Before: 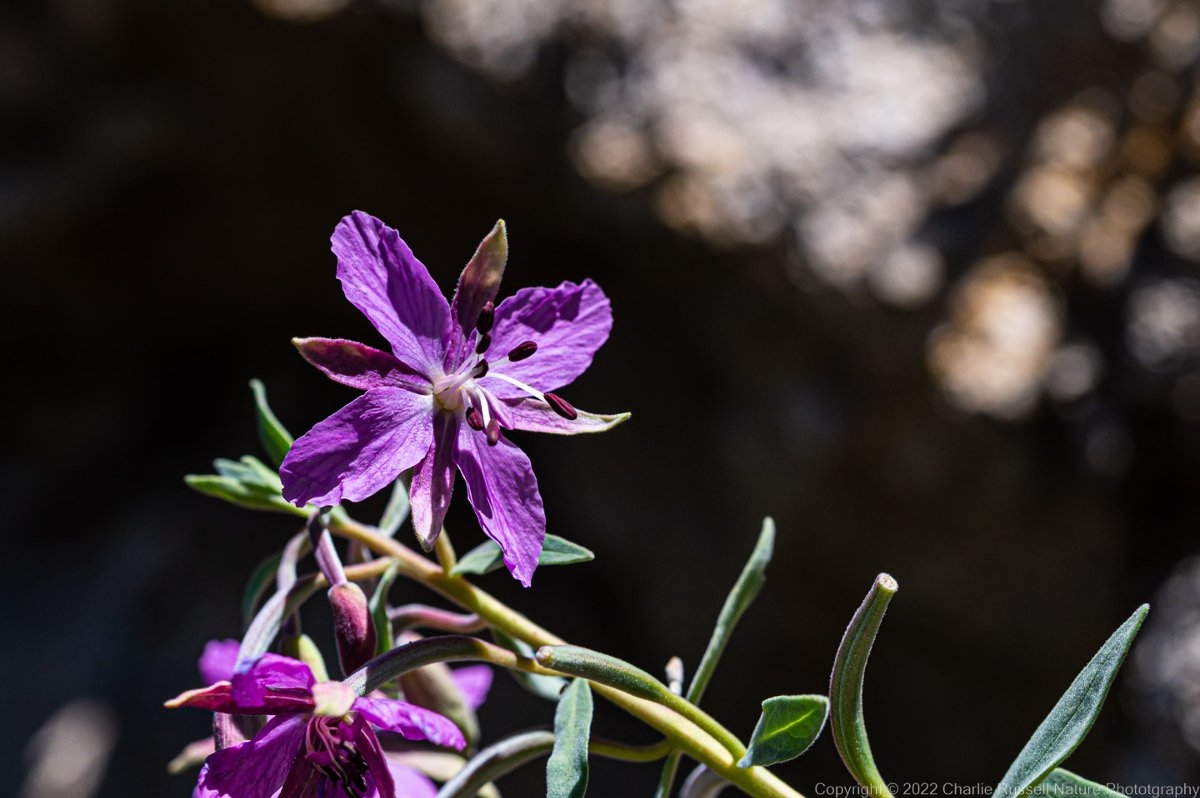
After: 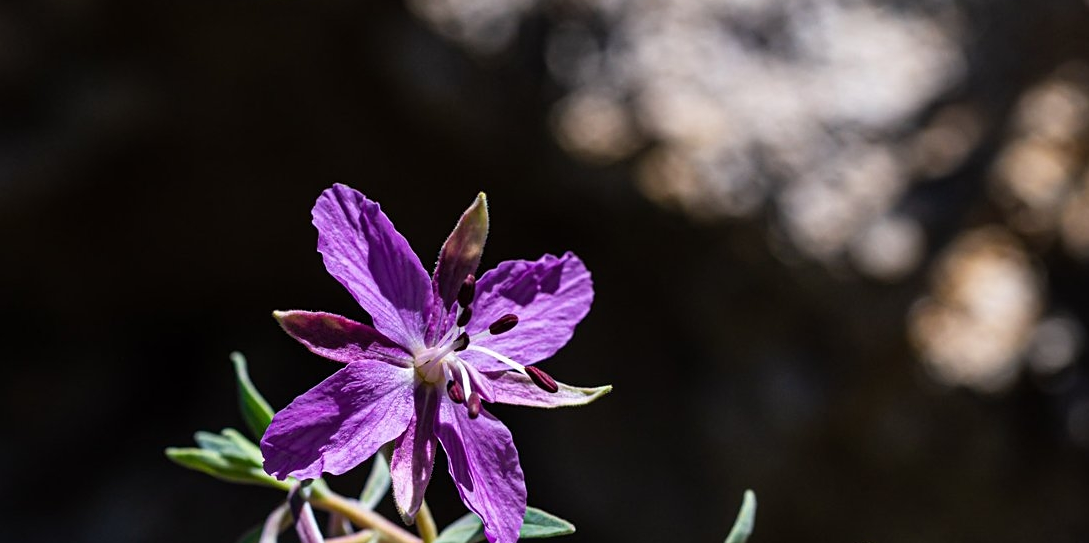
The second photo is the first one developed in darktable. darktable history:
crop: left 1.6%, top 3.411%, right 7.6%, bottom 28.44%
sharpen: amount 0.208
